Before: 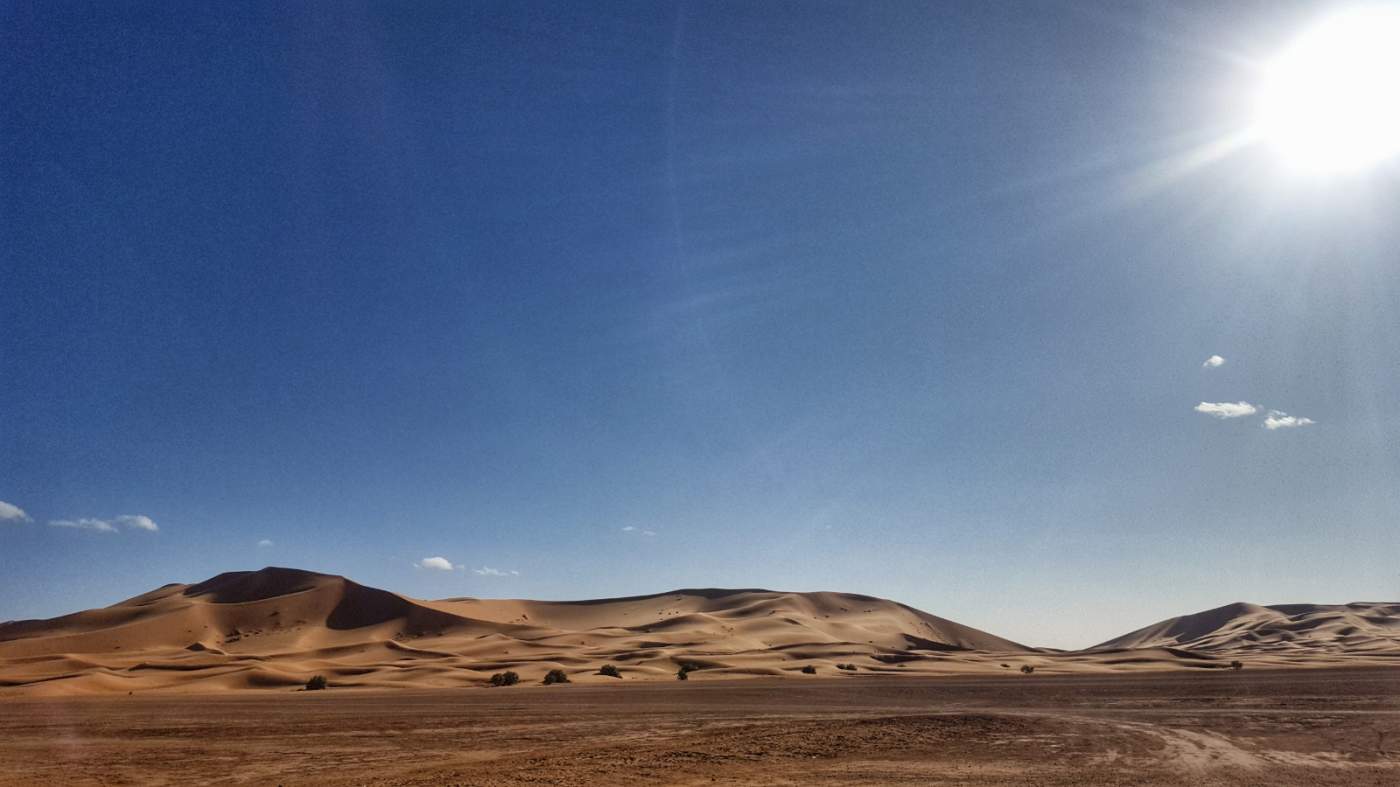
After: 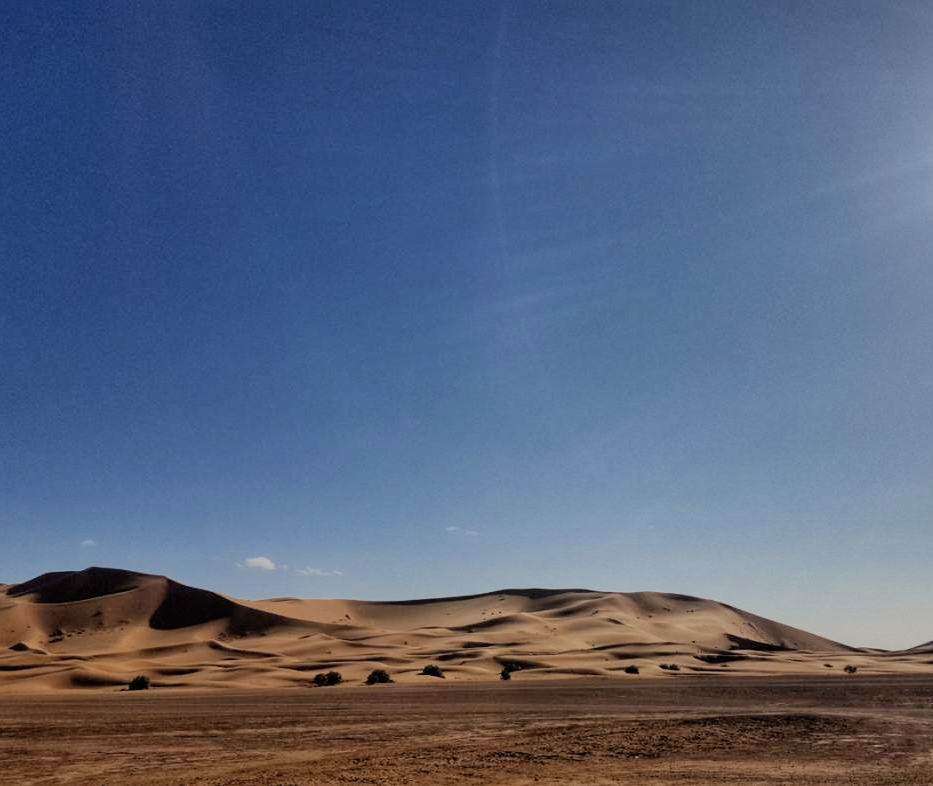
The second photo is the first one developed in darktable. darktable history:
filmic rgb: black relative exposure -6.15 EV, white relative exposure 6.96 EV, hardness 2.23, color science v6 (2022)
crop and rotate: left 12.648%, right 20.685%
